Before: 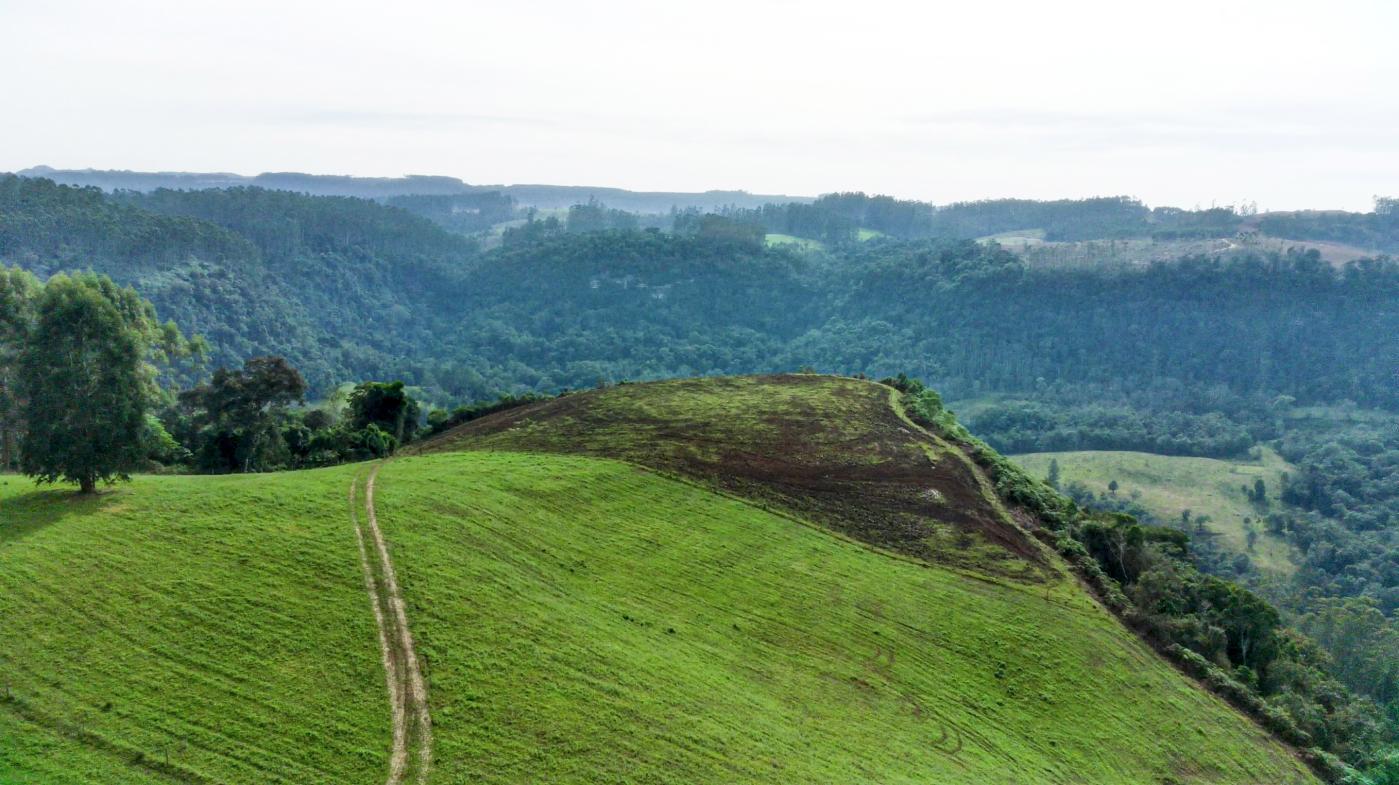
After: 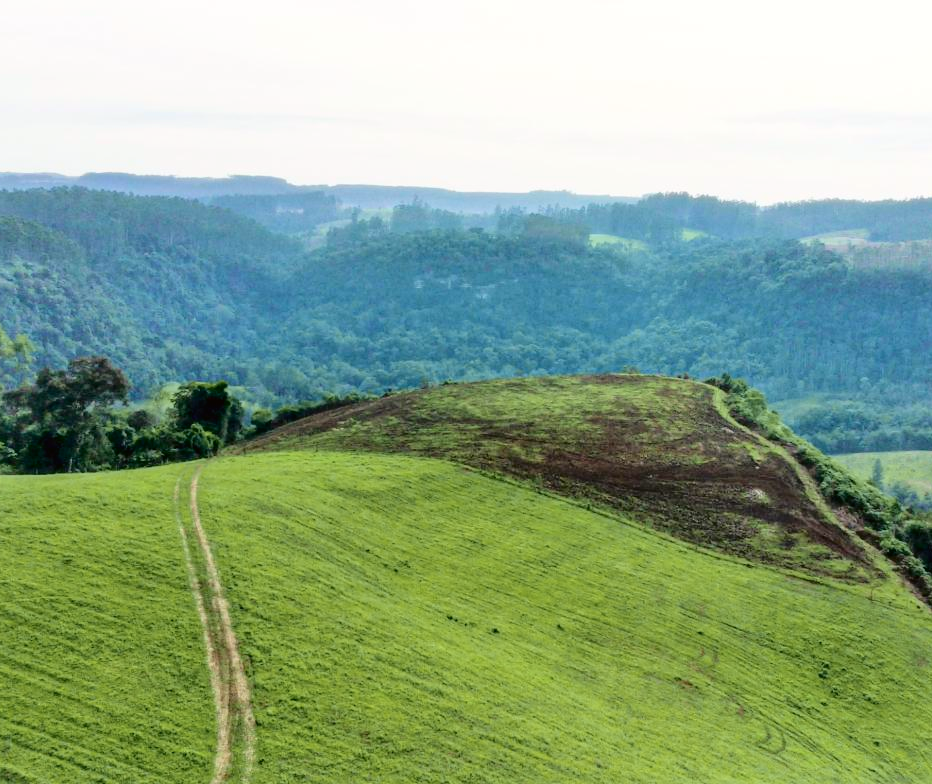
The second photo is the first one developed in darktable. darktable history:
crop and rotate: left 12.648%, right 20.685%
tone curve: curves: ch0 [(0, 0.01) (0.052, 0.045) (0.136, 0.133) (0.275, 0.35) (0.43, 0.54) (0.676, 0.751) (0.89, 0.919) (1, 1)]; ch1 [(0, 0) (0.094, 0.081) (0.285, 0.299) (0.385, 0.403) (0.447, 0.429) (0.495, 0.496) (0.544, 0.552) (0.589, 0.612) (0.722, 0.728) (1, 1)]; ch2 [(0, 0) (0.257, 0.217) (0.43, 0.421) (0.498, 0.507) (0.531, 0.544) (0.56, 0.579) (0.625, 0.642) (1, 1)], color space Lab, independent channels, preserve colors none
